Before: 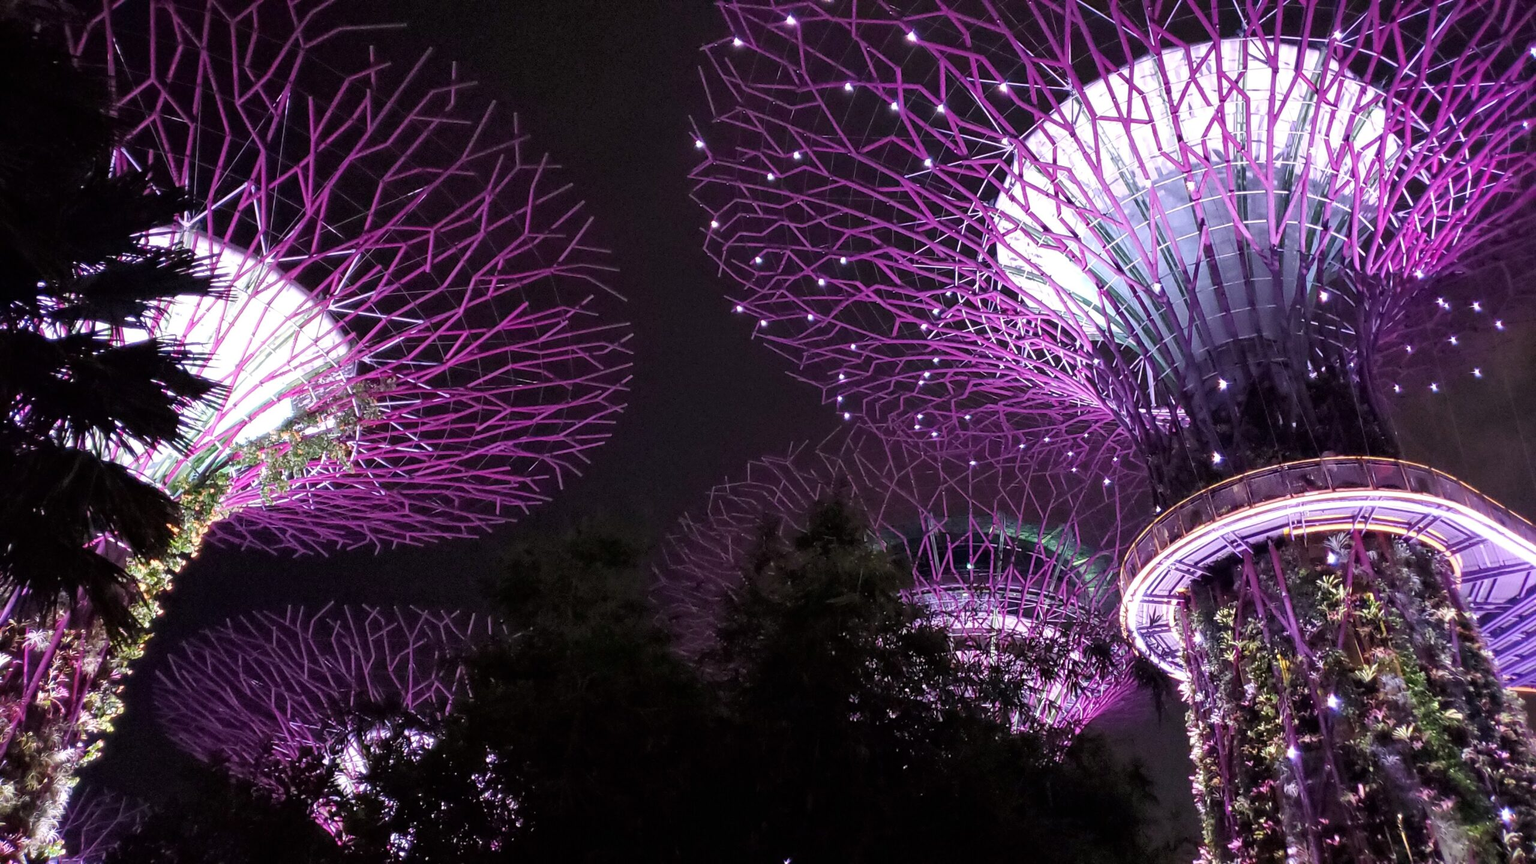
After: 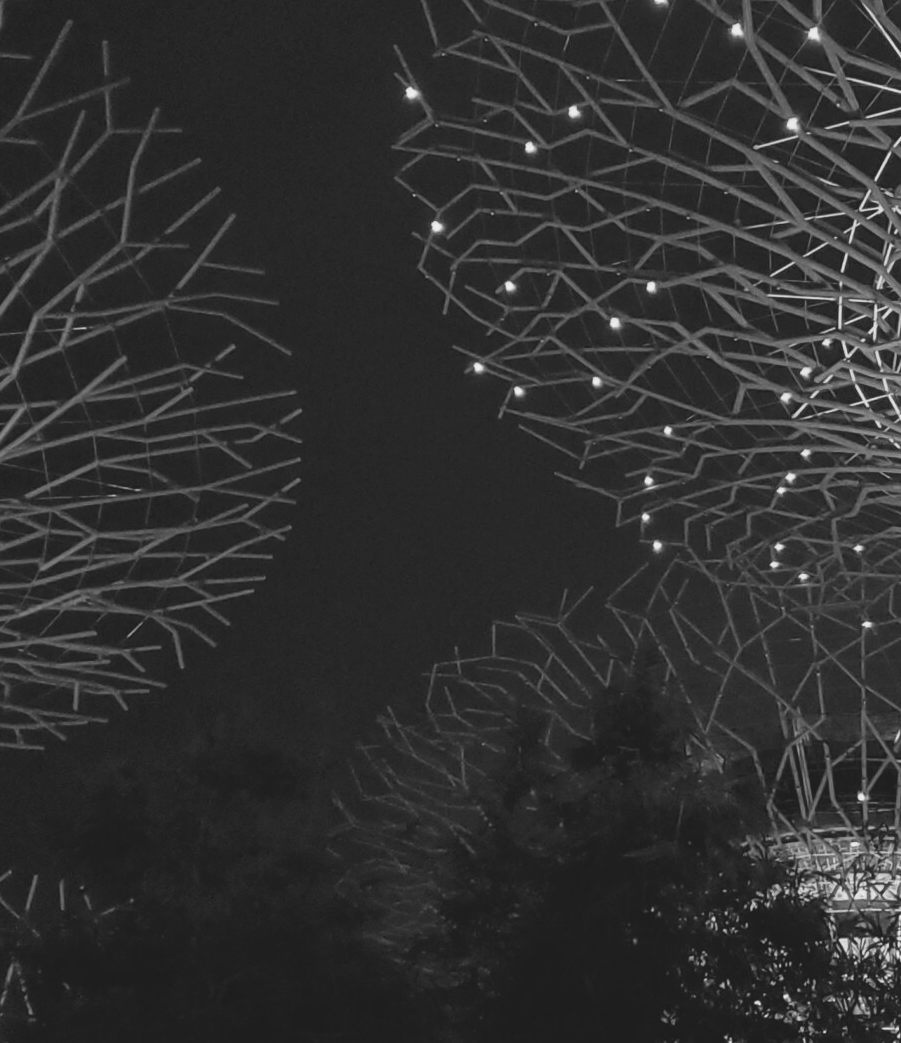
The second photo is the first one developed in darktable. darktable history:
crop and rotate: left 29.476%, top 10.214%, right 35.32%, bottom 17.333%
exposure: black level correction -0.014, exposure -0.193 EV, compensate highlight preservation false
monochrome: size 1
